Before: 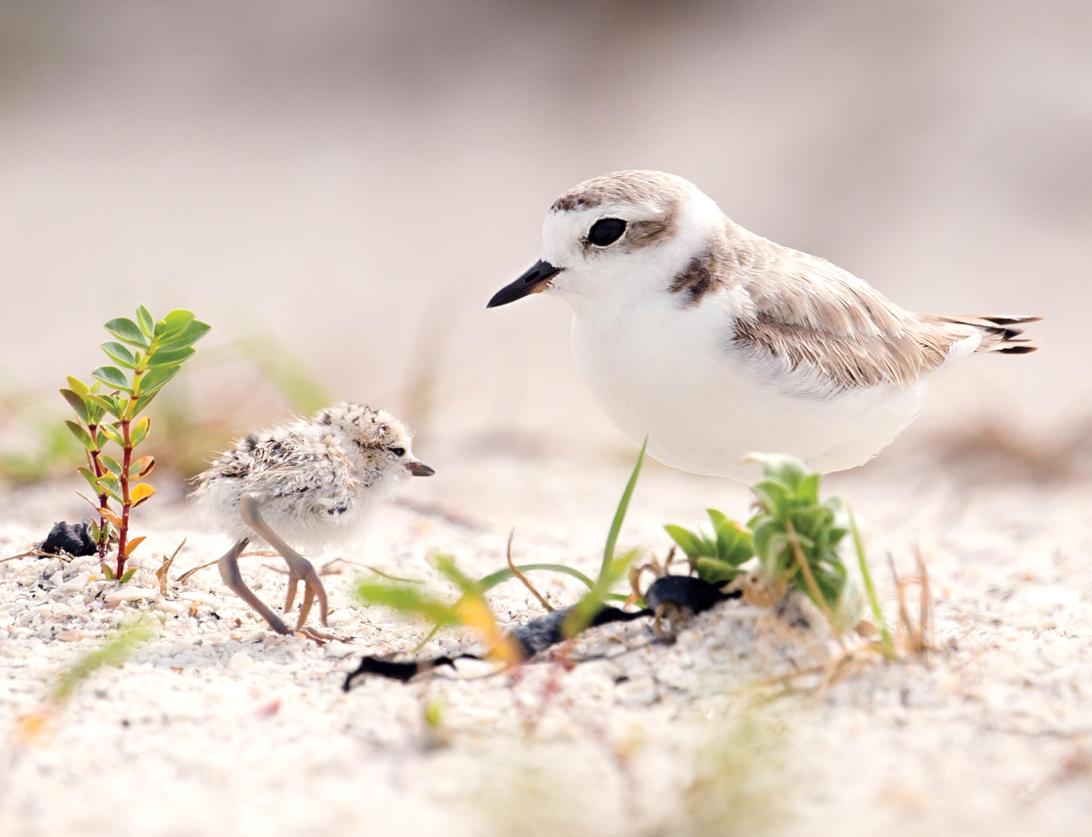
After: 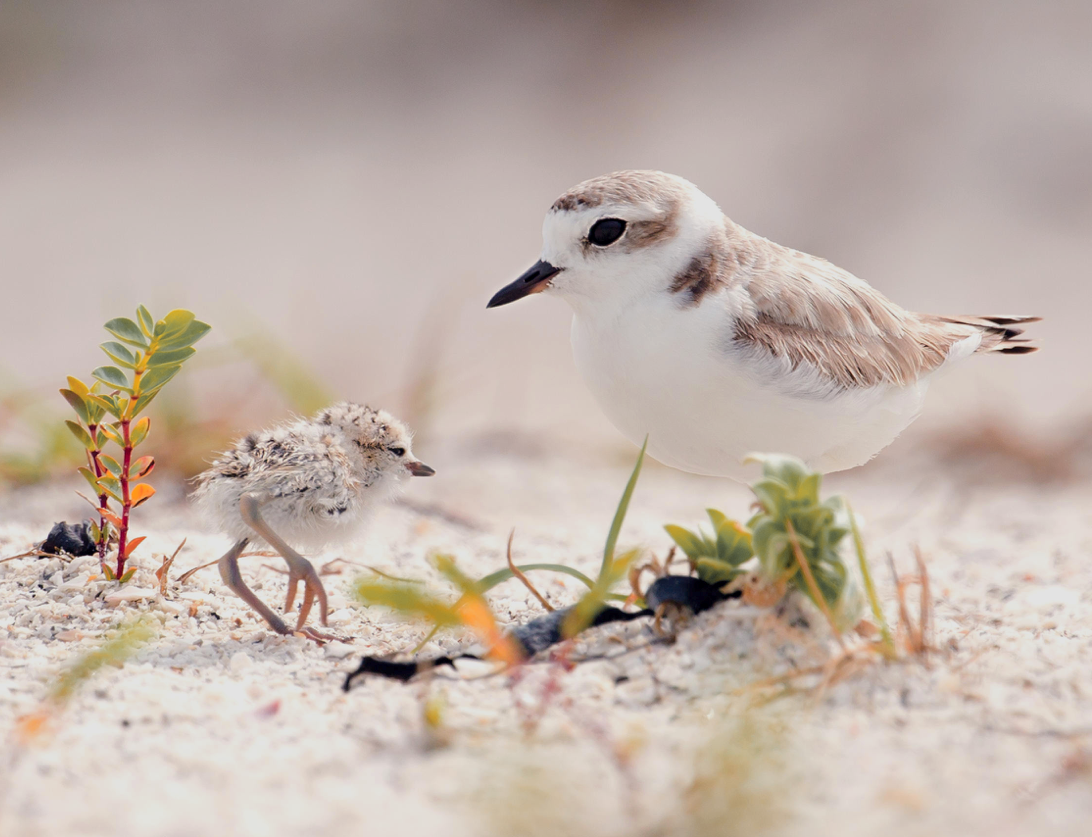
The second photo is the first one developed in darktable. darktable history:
color zones: curves: ch1 [(0.263, 0.53) (0.376, 0.287) (0.487, 0.512) (0.748, 0.547) (1, 0.513)]; ch2 [(0.262, 0.45) (0.751, 0.477)], mix 31.98%
tone equalizer: -8 EV 0.25 EV, -7 EV 0.417 EV, -6 EV 0.417 EV, -5 EV 0.25 EV, -3 EV -0.25 EV, -2 EV -0.417 EV, -1 EV -0.417 EV, +0 EV -0.25 EV, edges refinement/feathering 500, mask exposure compensation -1.57 EV, preserve details guided filter
